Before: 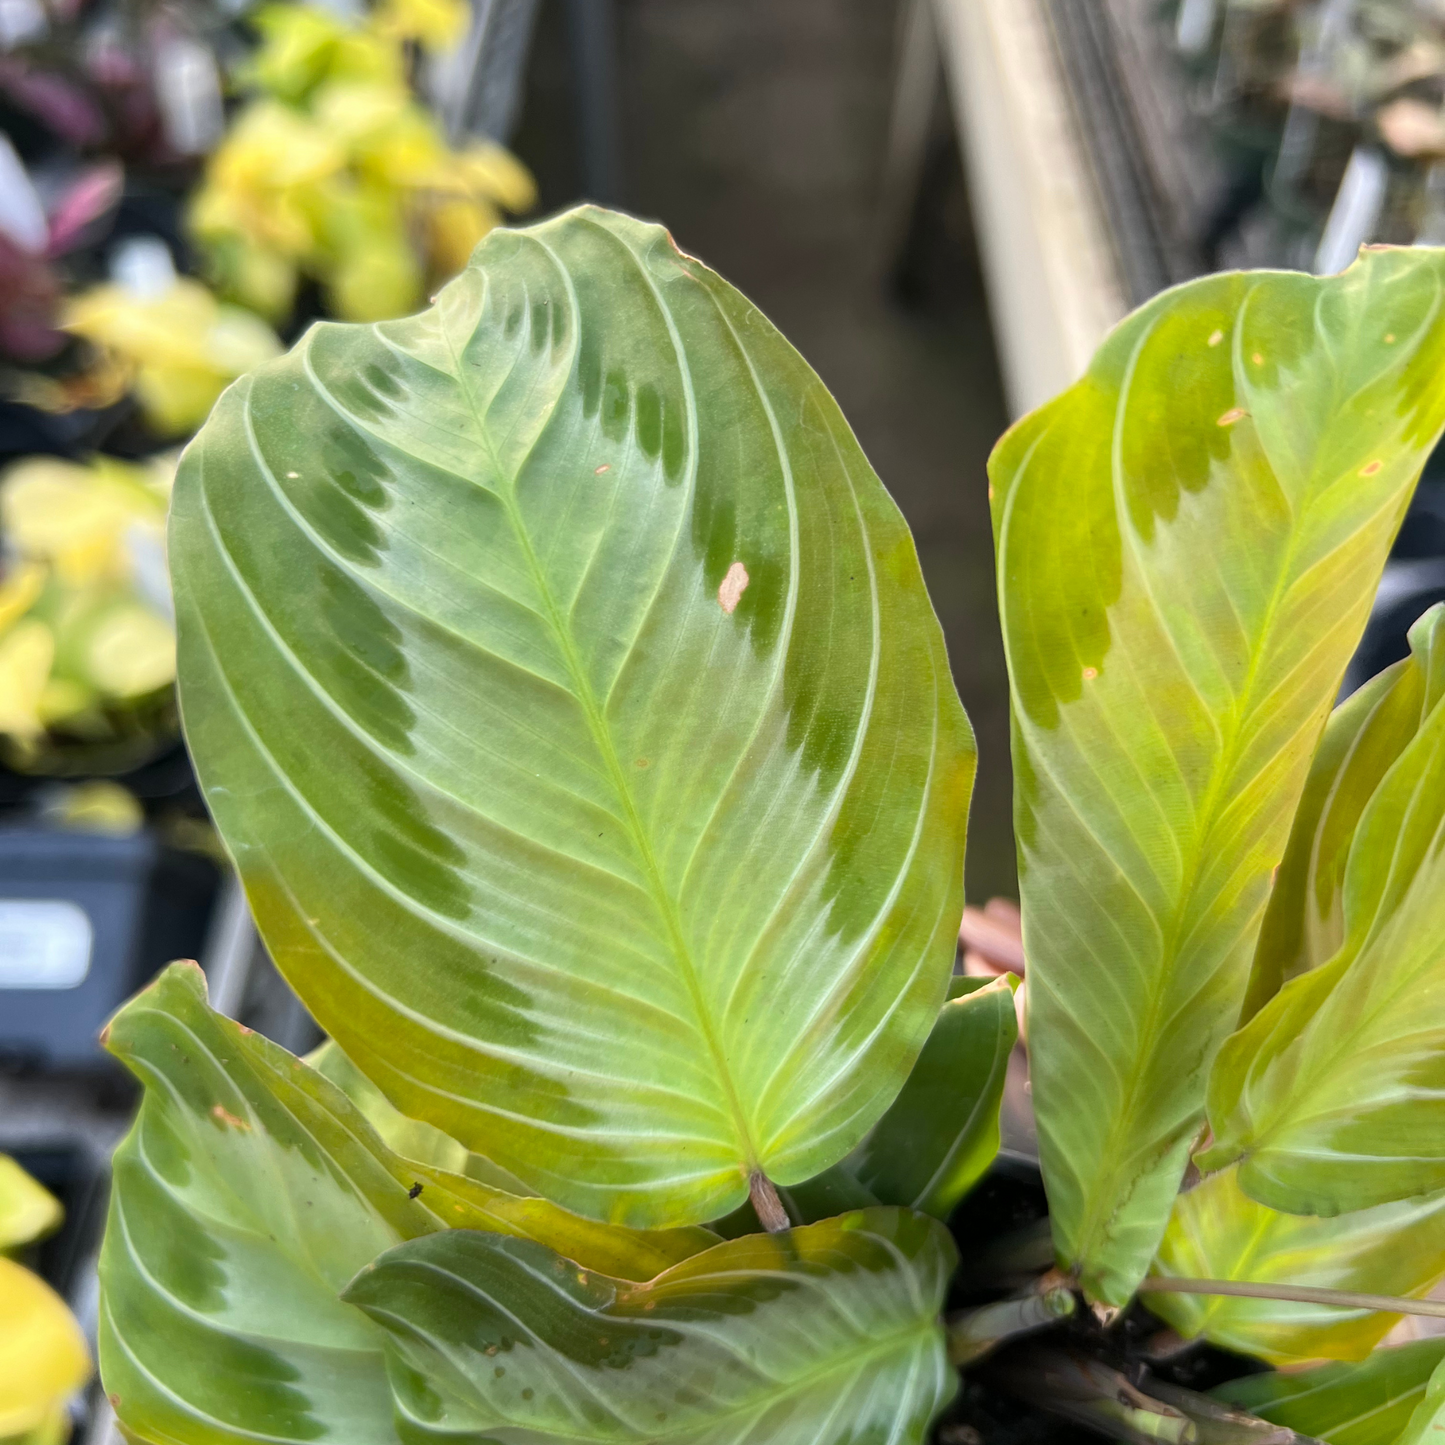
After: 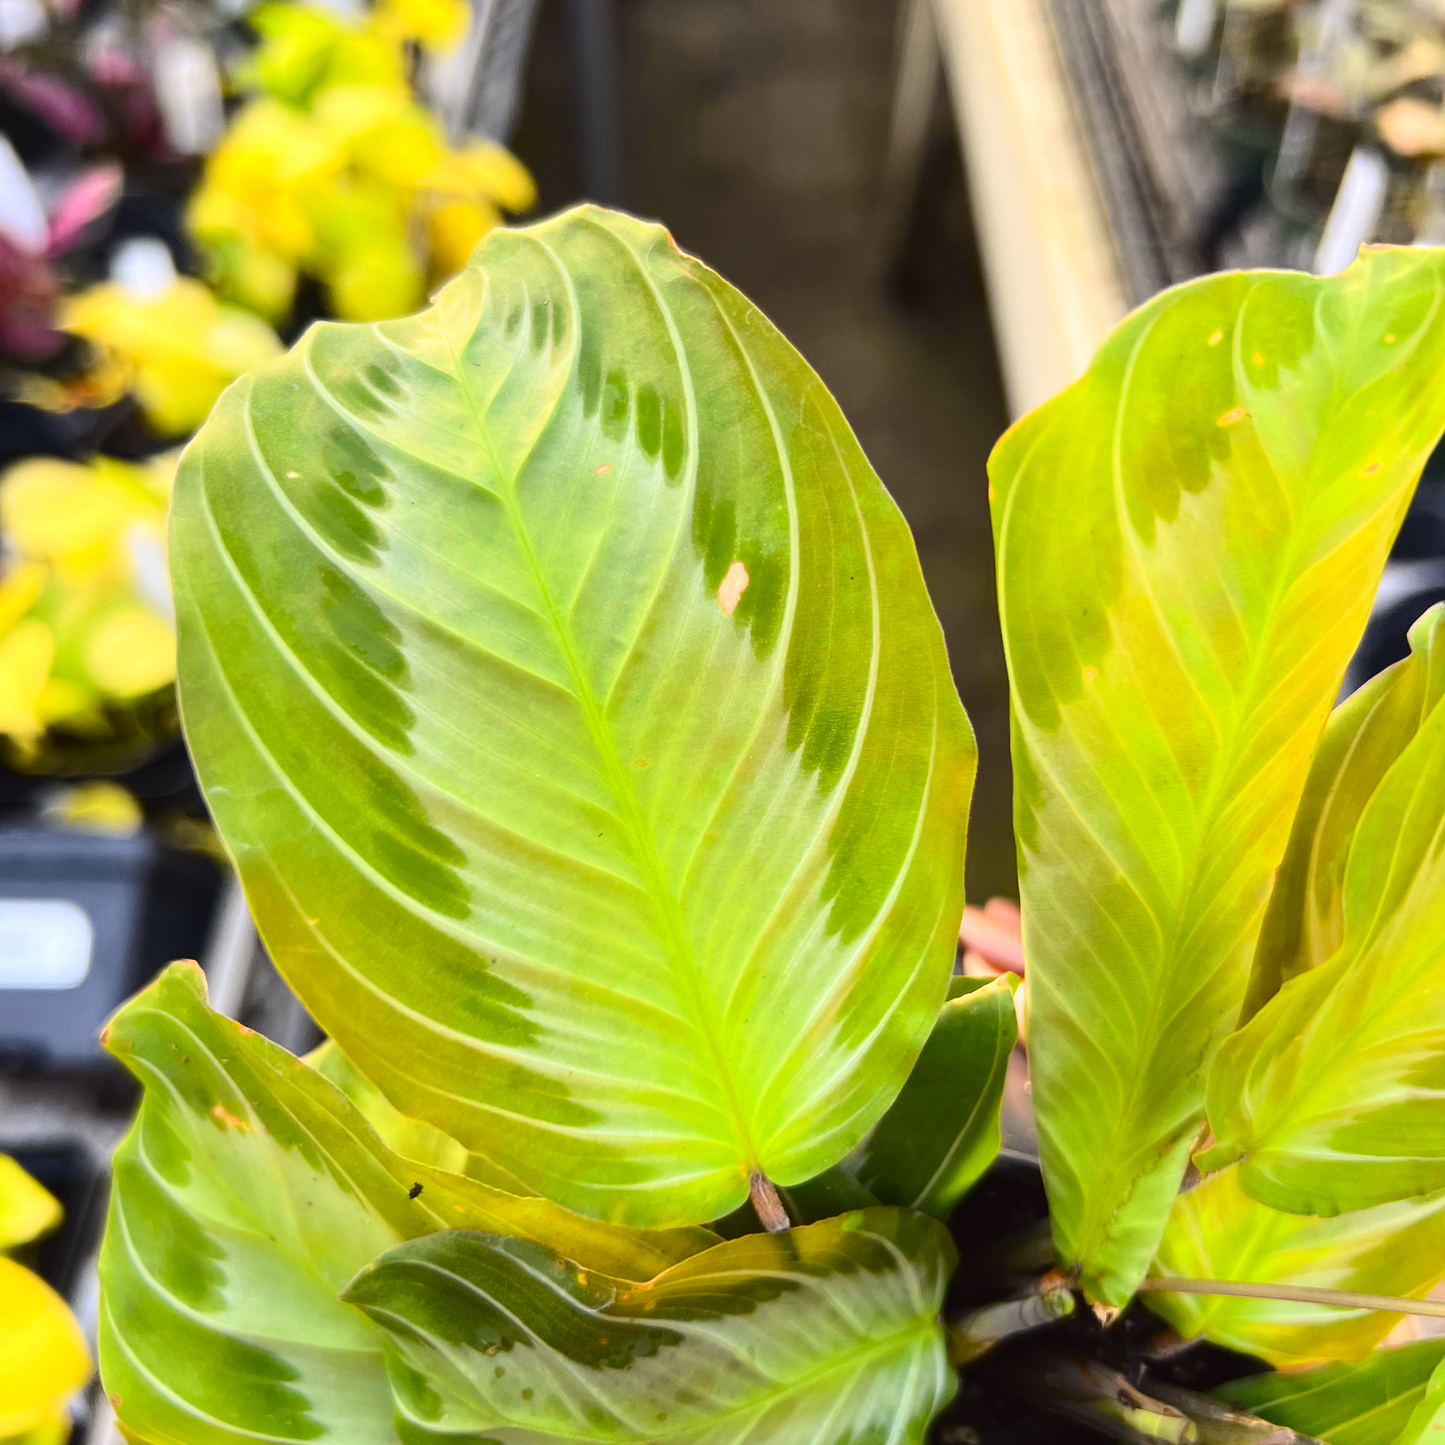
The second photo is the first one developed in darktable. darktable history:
tone curve: curves: ch0 [(0, 0.023) (0.103, 0.087) (0.295, 0.297) (0.445, 0.531) (0.553, 0.665) (0.735, 0.843) (0.994, 1)]; ch1 [(0, 0) (0.414, 0.395) (0.447, 0.447) (0.485, 0.5) (0.512, 0.524) (0.542, 0.581) (0.581, 0.632) (0.646, 0.715) (1, 1)]; ch2 [(0, 0) (0.369, 0.388) (0.449, 0.431) (0.478, 0.471) (0.516, 0.517) (0.579, 0.624) (0.674, 0.775) (1, 1)], color space Lab, independent channels, preserve colors none
rgb curve: curves: ch2 [(0, 0) (0.567, 0.512) (1, 1)], mode RGB, independent channels
